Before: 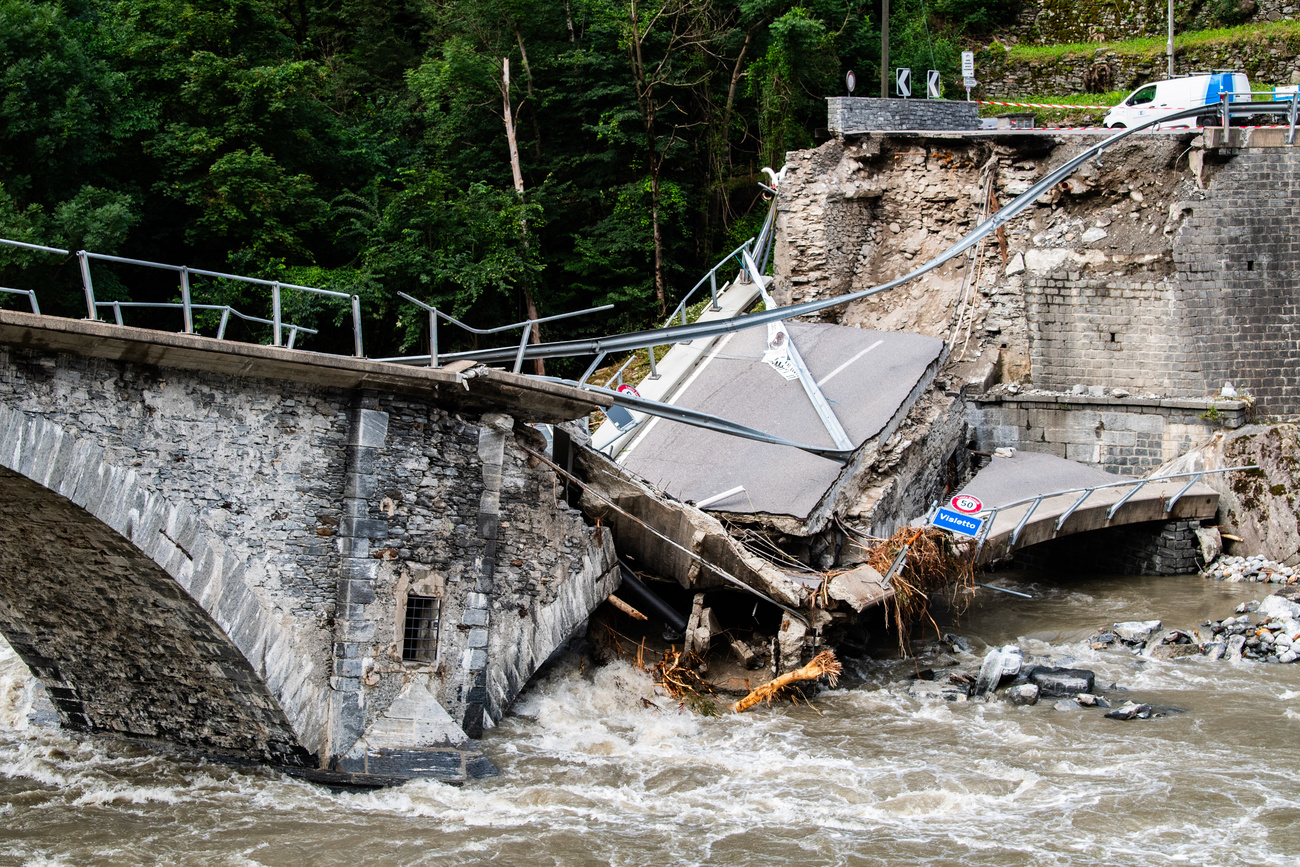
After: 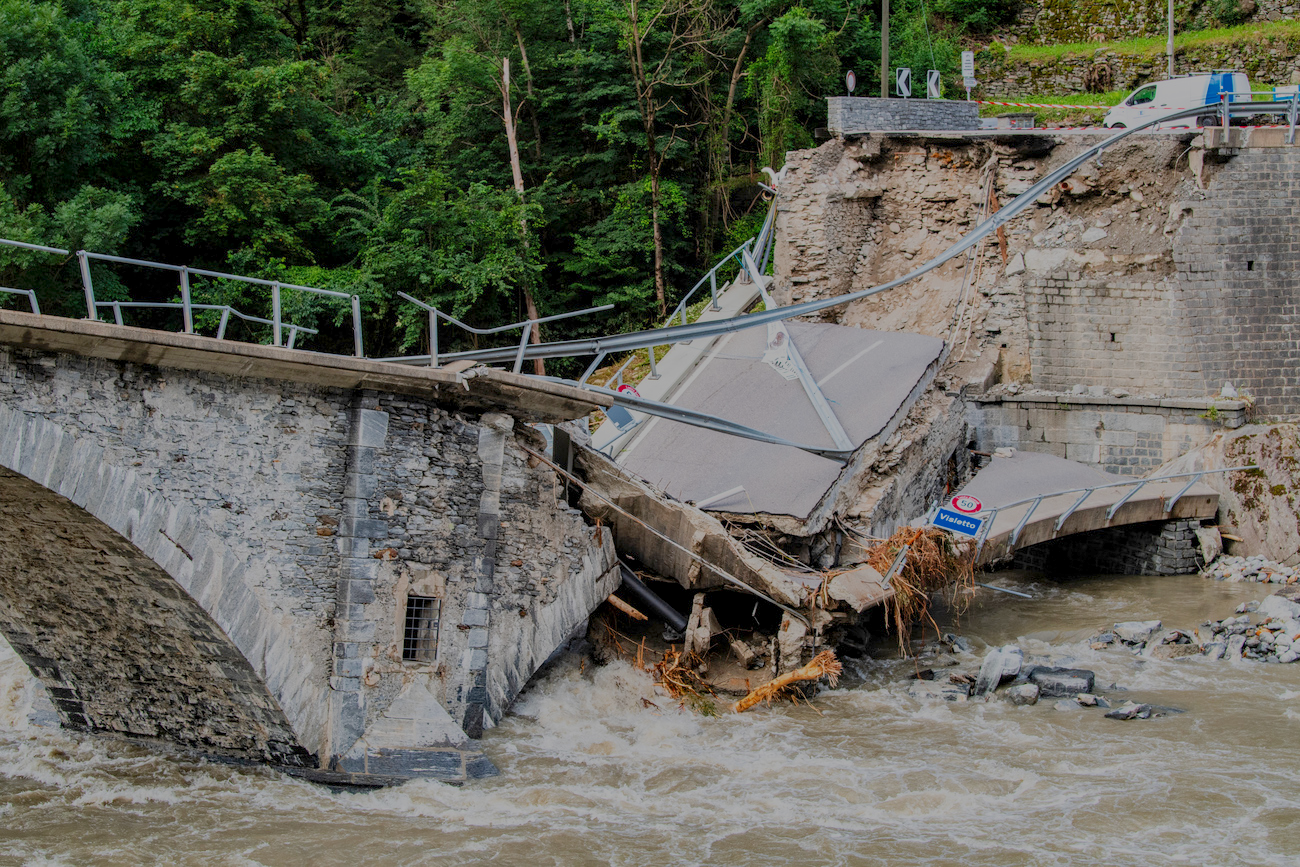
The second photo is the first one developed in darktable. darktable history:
filmic rgb: black relative exposure -16 EV, white relative exposure 8 EV, threshold 3 EV, hardness 4.17, latitude 50%, contrast 0.5, color science v5 (2021), contrast in shadows safe, contrast in highlights safe, enable highlight reconstruction true
local contrast: on, module defaults
